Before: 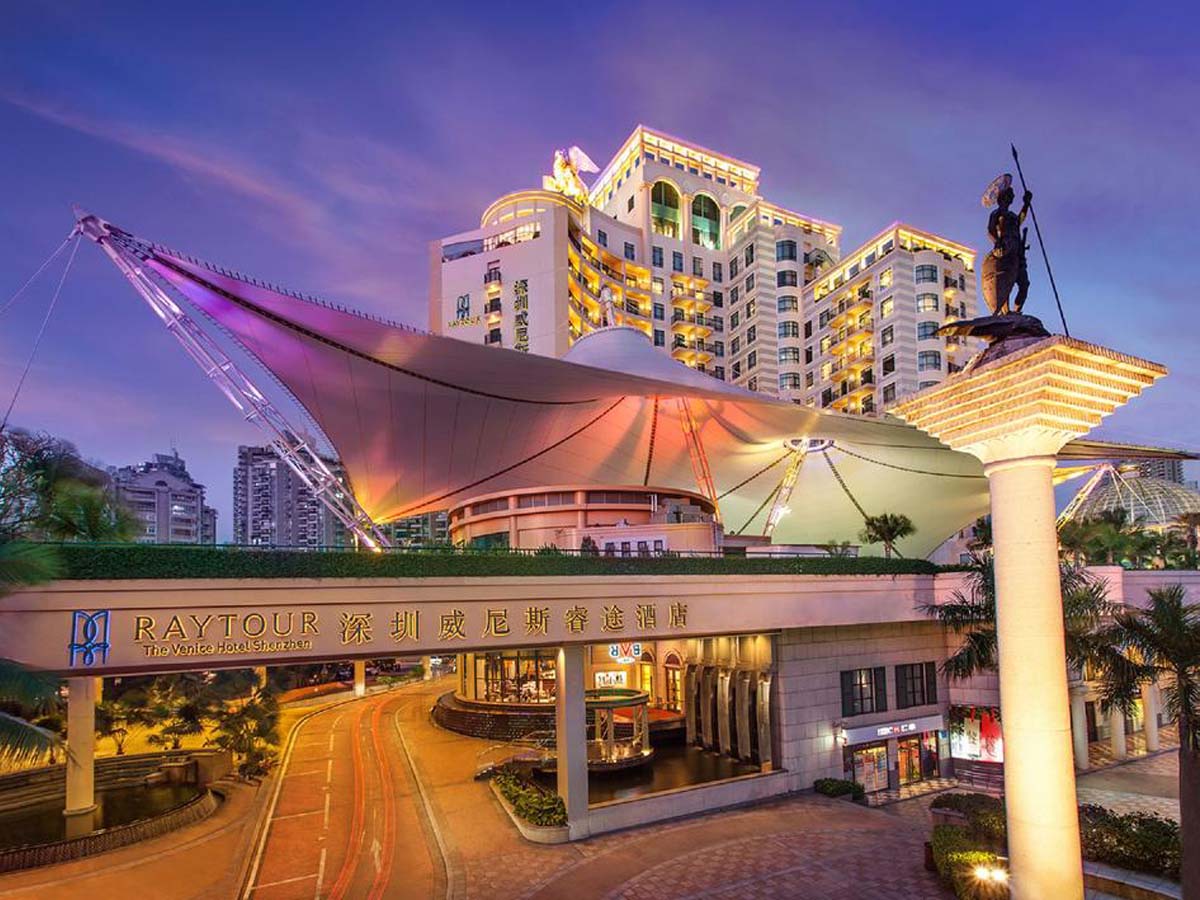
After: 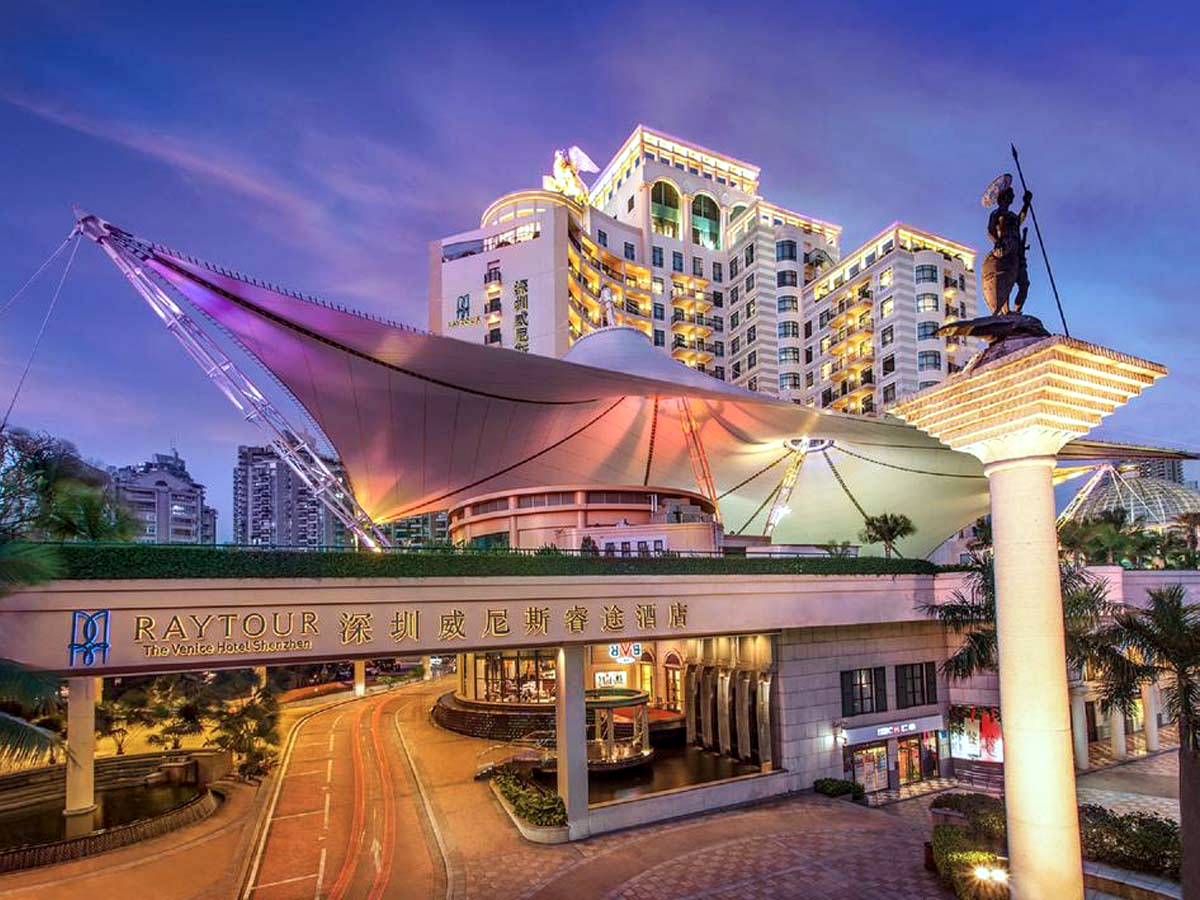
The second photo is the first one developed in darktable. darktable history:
shadows and highlights: shadows -10, white point adjustment 1.5, highlights 10
local contrast: on, module defaults
color correction: highlights a* -4.18, highlights b* -10.81
rotate and perspective: automatic cropping original format, crop left 0, crop top 0
